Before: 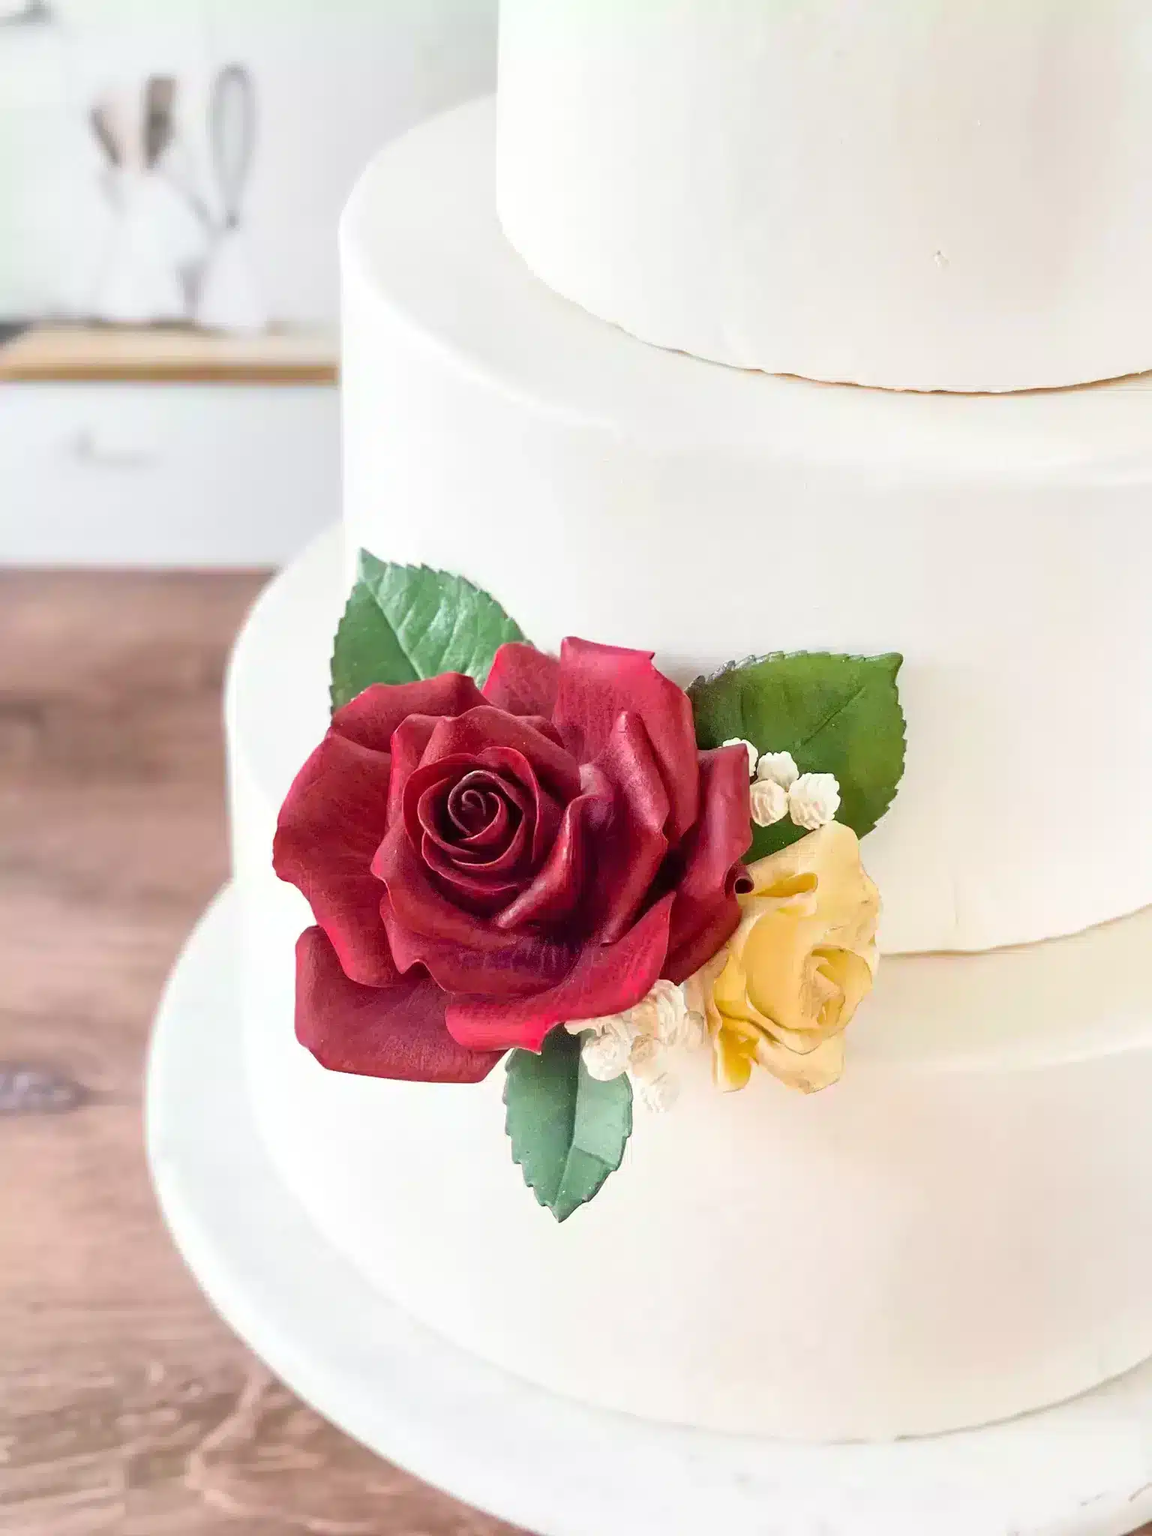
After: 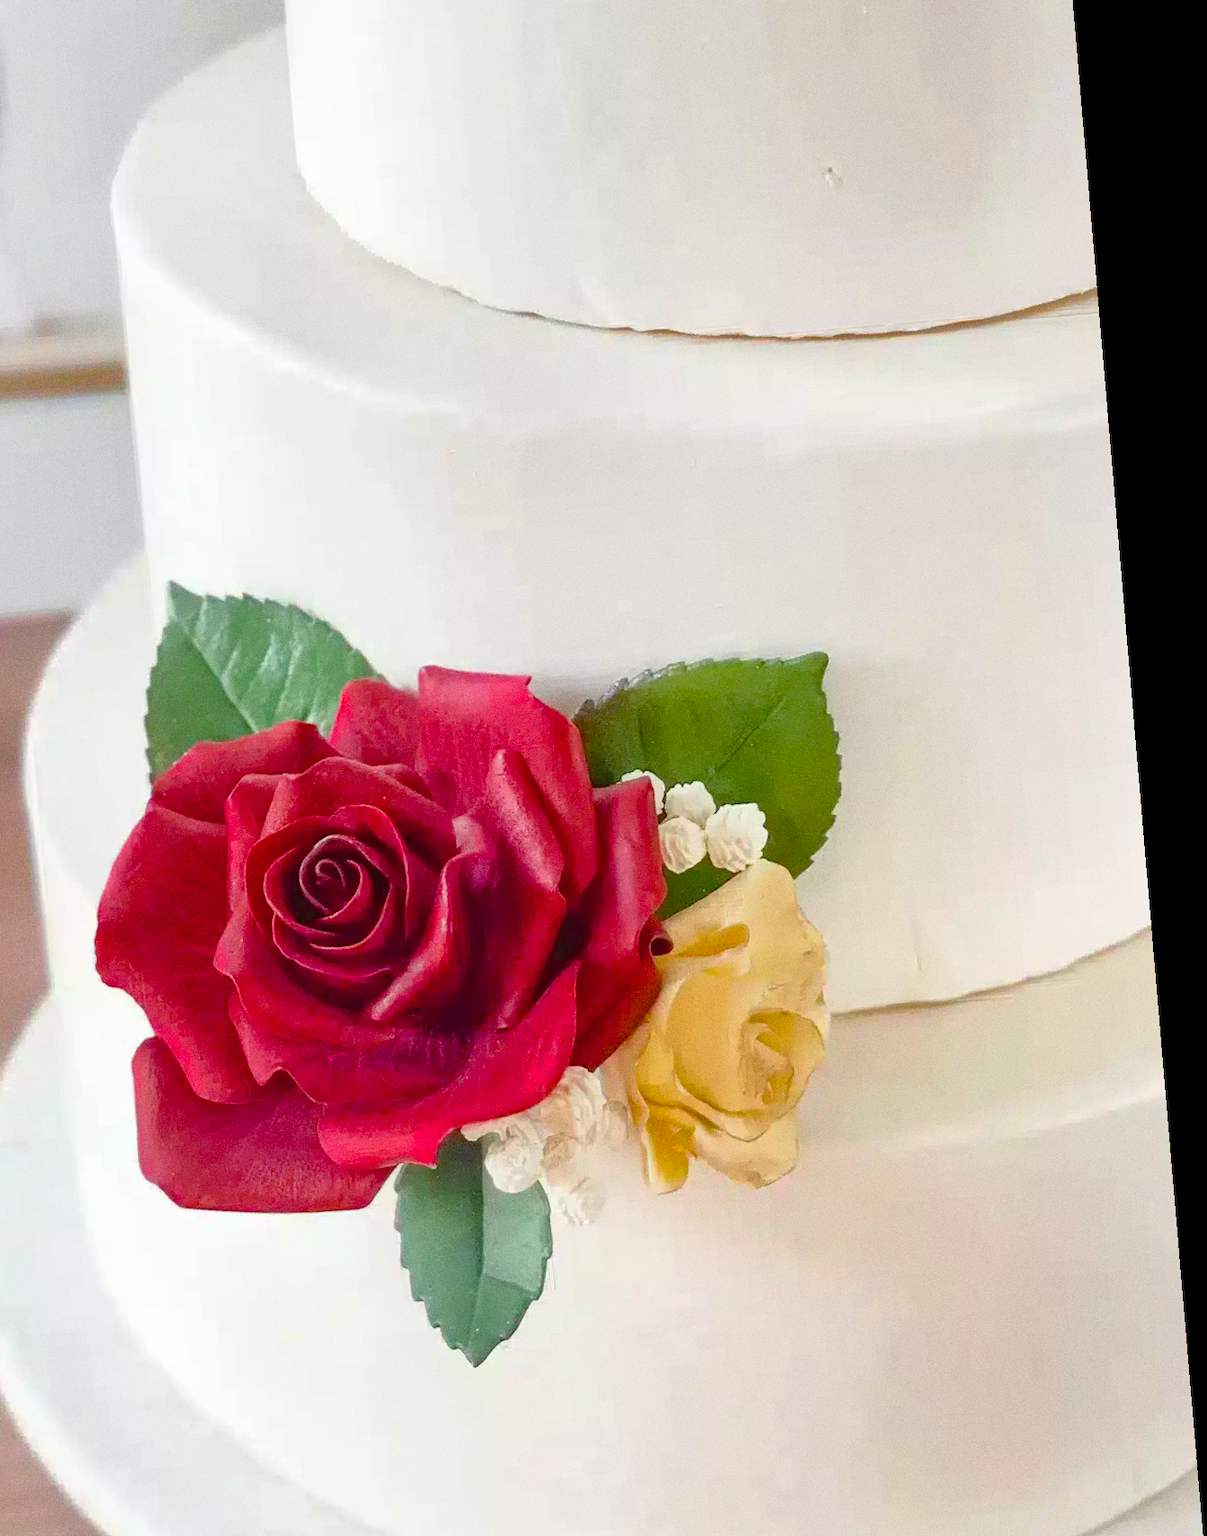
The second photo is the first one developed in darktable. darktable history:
exposure: compensate highlight preservation false
contrast brightness saturation: saturation -0.05
shadows and highlights: on, module defaults
color balance rgb: perceptual saturation grading › global saturation 20%, perceptual saturation grading › highlights -25%, perceptual saturation grading › shadows 50%
rotate and perspective: rotation -4.86°, automatic cropping off
crop and rotate: left 20.74%, top 7.912%, right 0.375%, bottom 13.378%
grain: coarseness 0.09 ISO
contrast equalizer: octaves 7, y [[0.6 ×6], [0.55 ×6], [0 ×6], [0 ×6], [0 ×6]], mix -0.3
